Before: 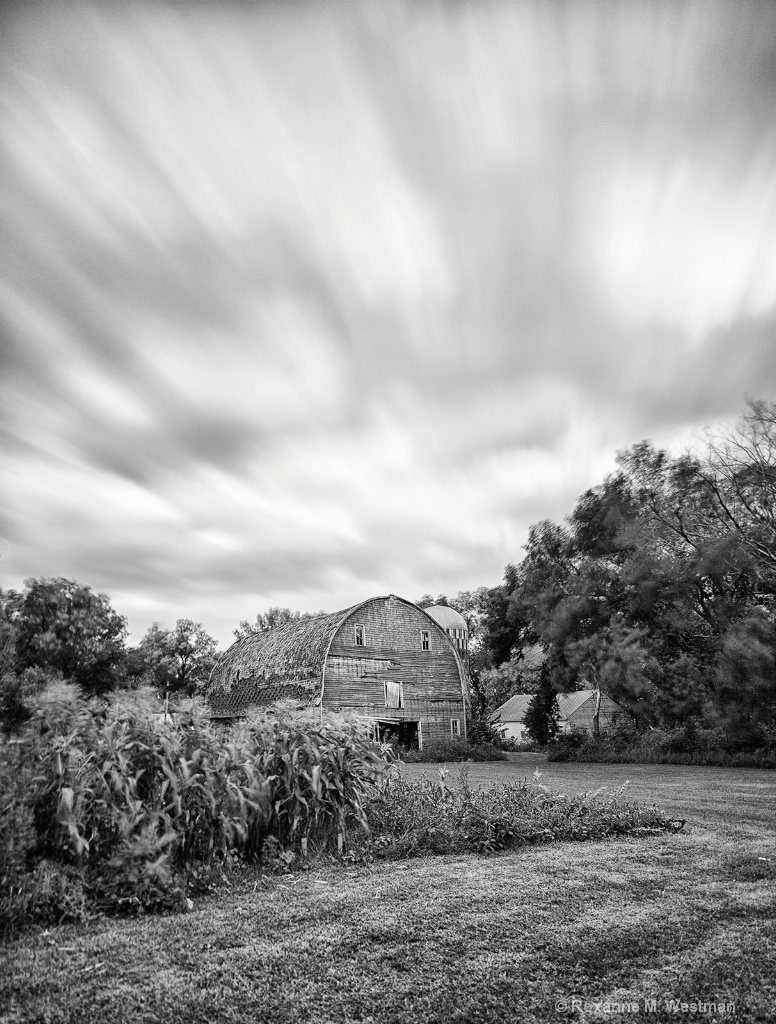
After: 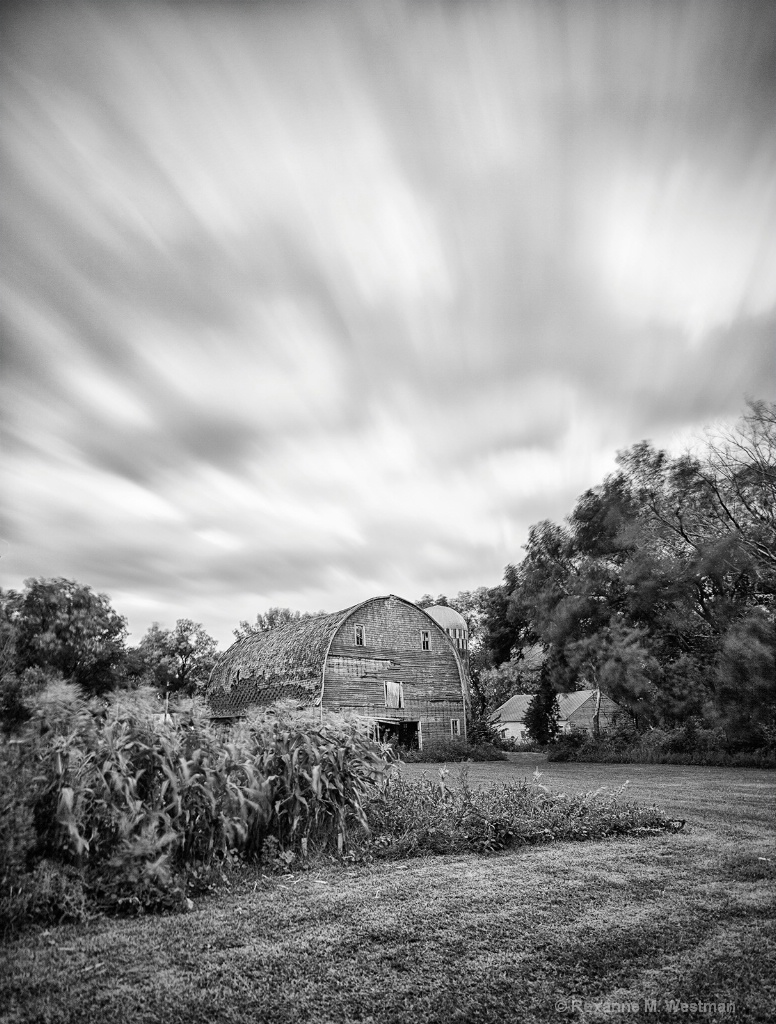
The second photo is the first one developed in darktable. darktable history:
vignetting: fall-off start 71.76%
